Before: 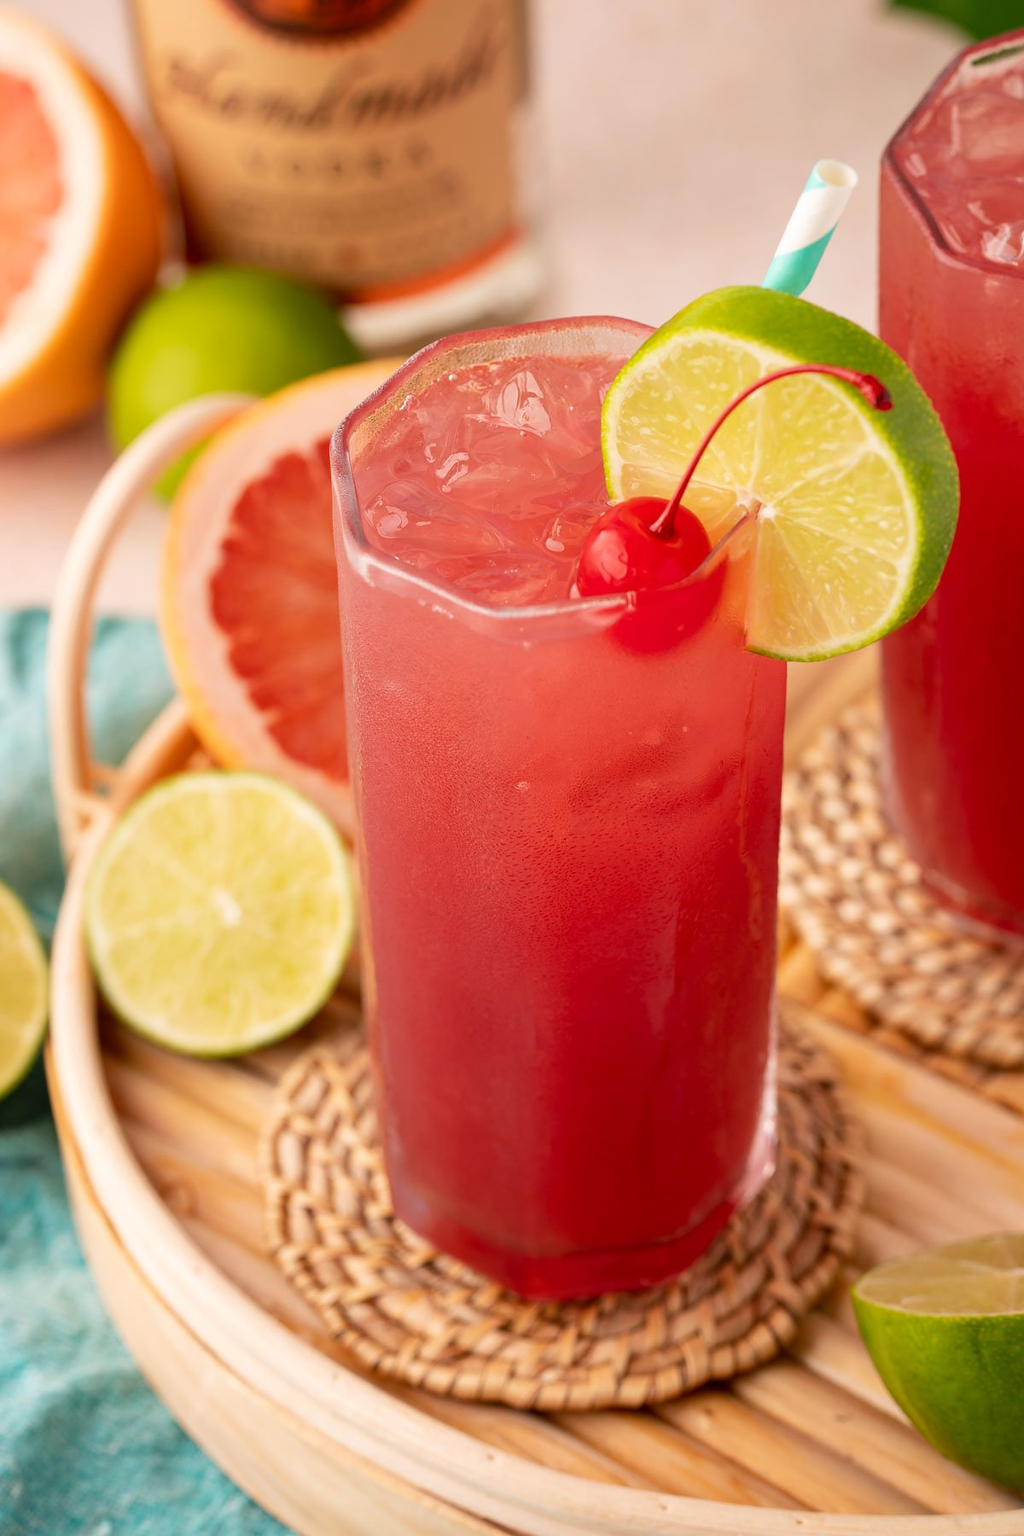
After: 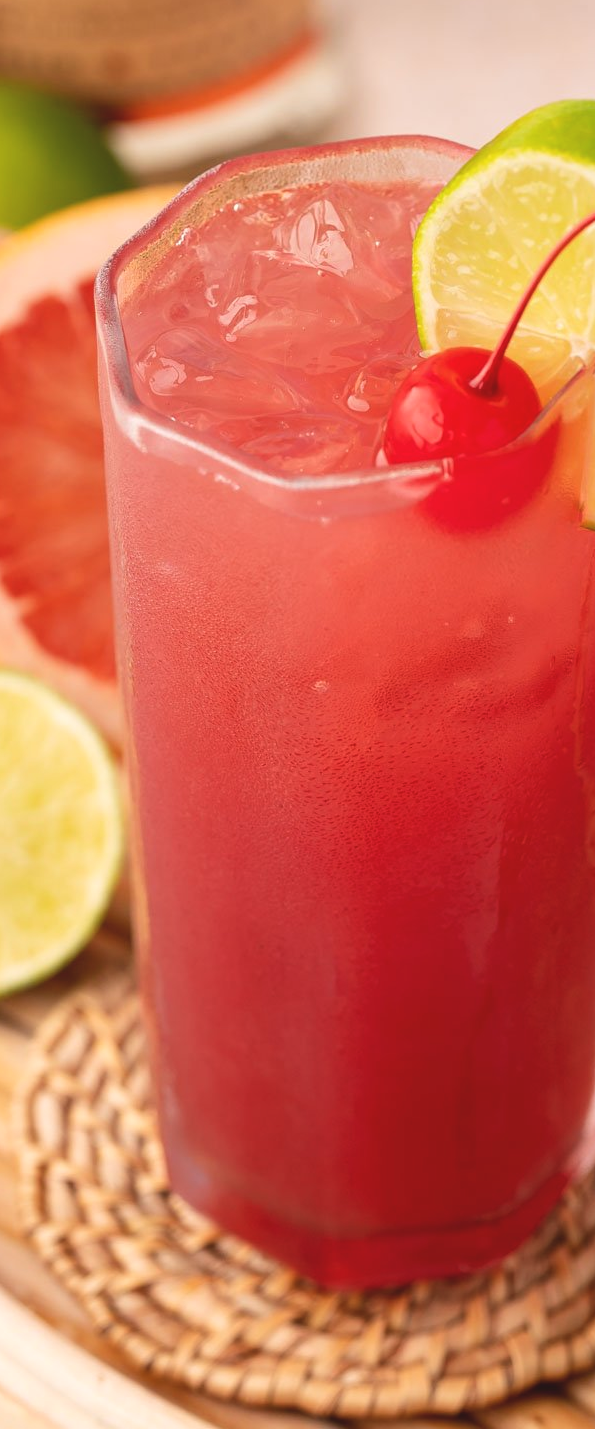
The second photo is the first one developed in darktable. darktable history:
exposure: black level correction -0.007, exposure 0.071 EV, compensate highlight preservation false
crop and rotate: angle 0.024°, left 24.33%, top 13.075%, right 25.991%, bottom 7.481%
